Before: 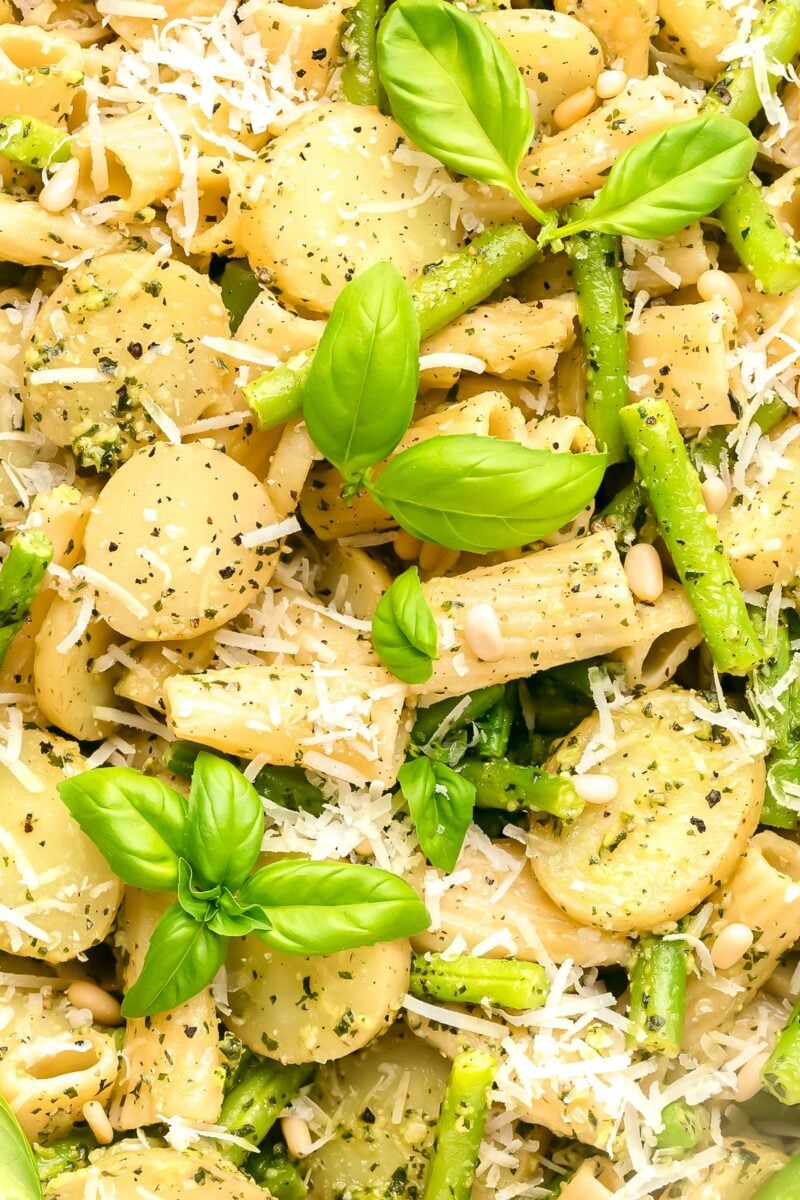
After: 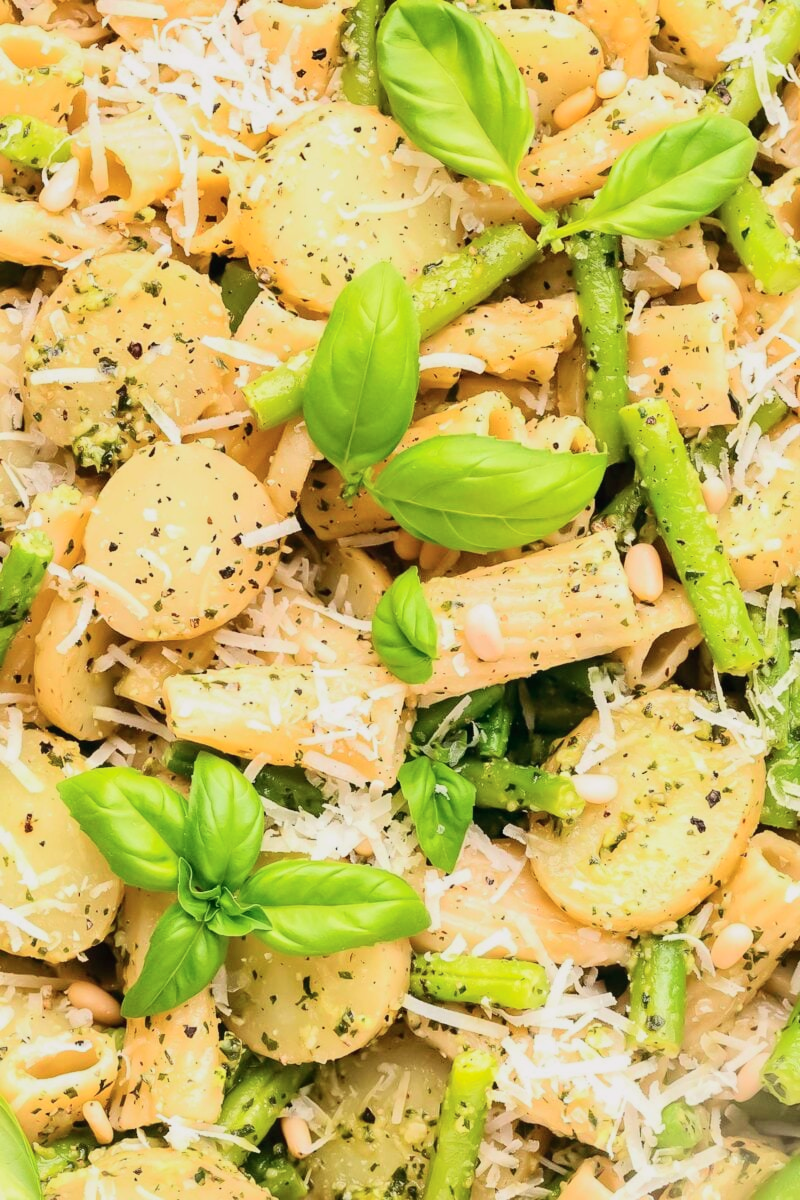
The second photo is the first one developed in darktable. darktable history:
local contrast: highlights 105%, shadows 100%, detail 119%, midtone range 0.2
tone curve: curves: ch0 [(0, 0.023) (0.184, 0.168) (0.491, 0.519) (0.748, 0.765) (1, 0.919)]; ch1 [(0, 0) (0.179, 0.173) (0.322, 0.32) (0.424, 0.424) (0.496, 0.501) (0.563, 0.586) (0.761, 0.803) (1, 1)]; ch2 [(0, 0) (0.434, 0.447) (0.483, 0.487) (0.557, 0.541) (0.697, 0.68) (1, 1)], color space Lab, independent channels, preserve colors none
